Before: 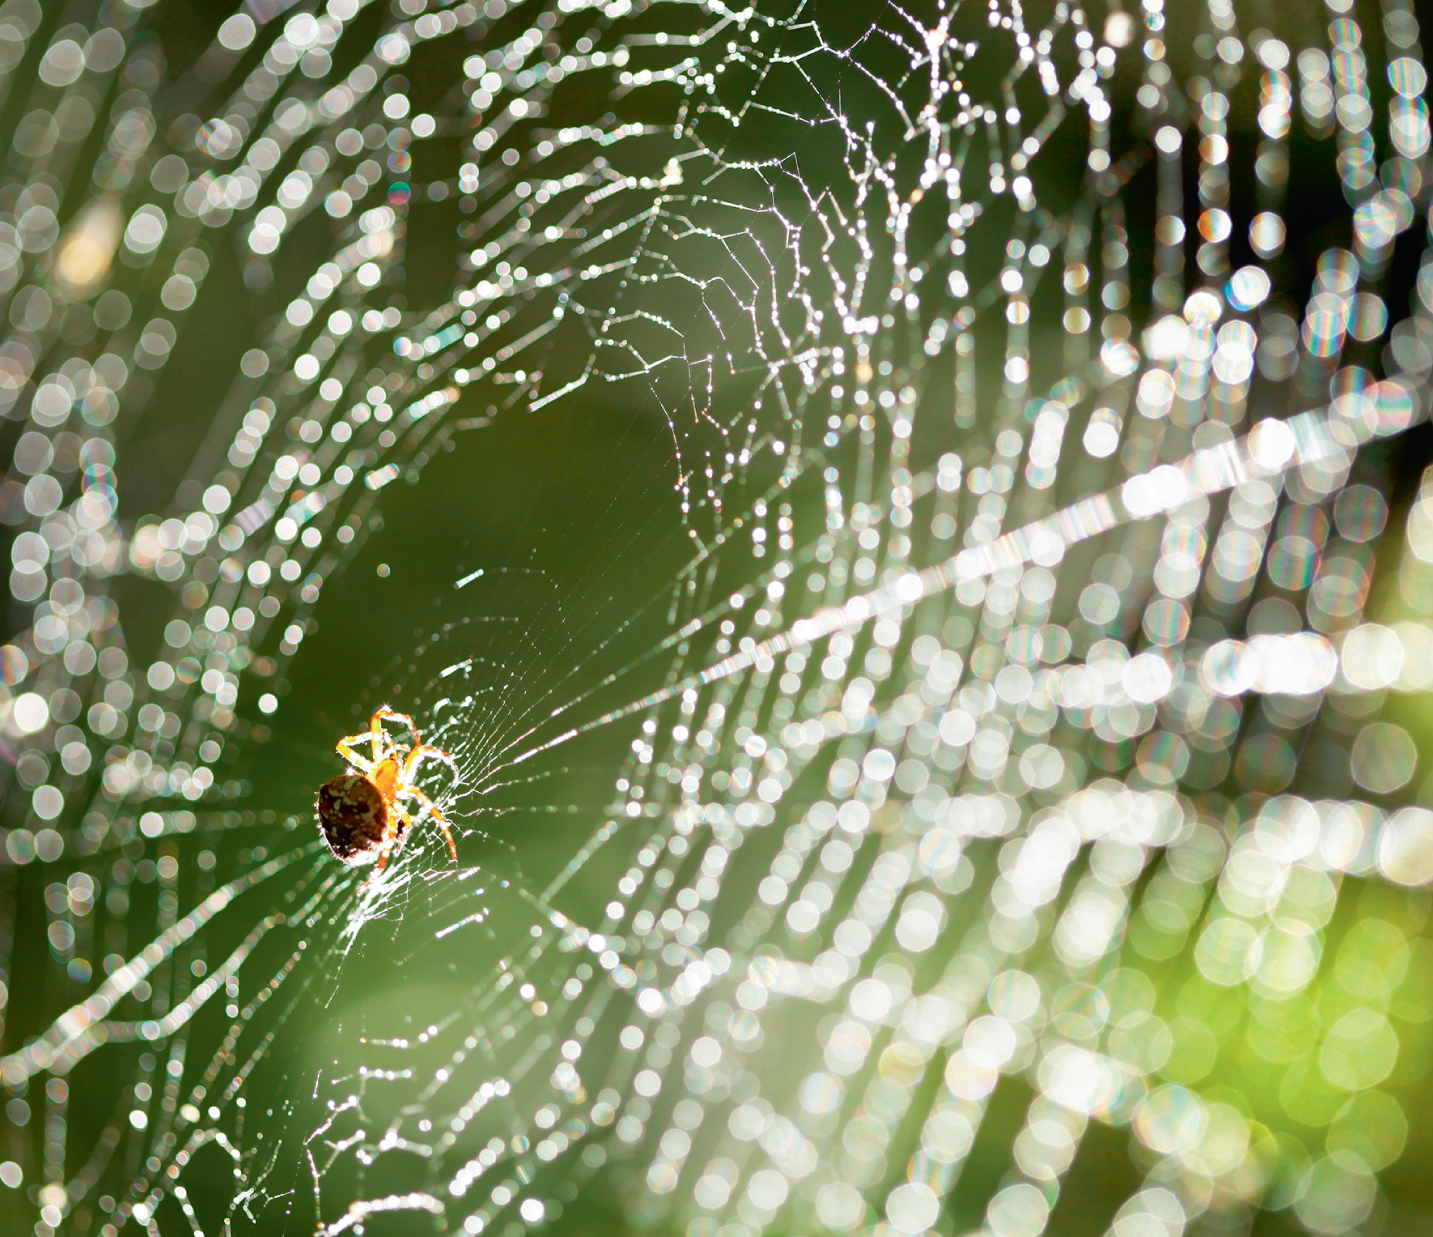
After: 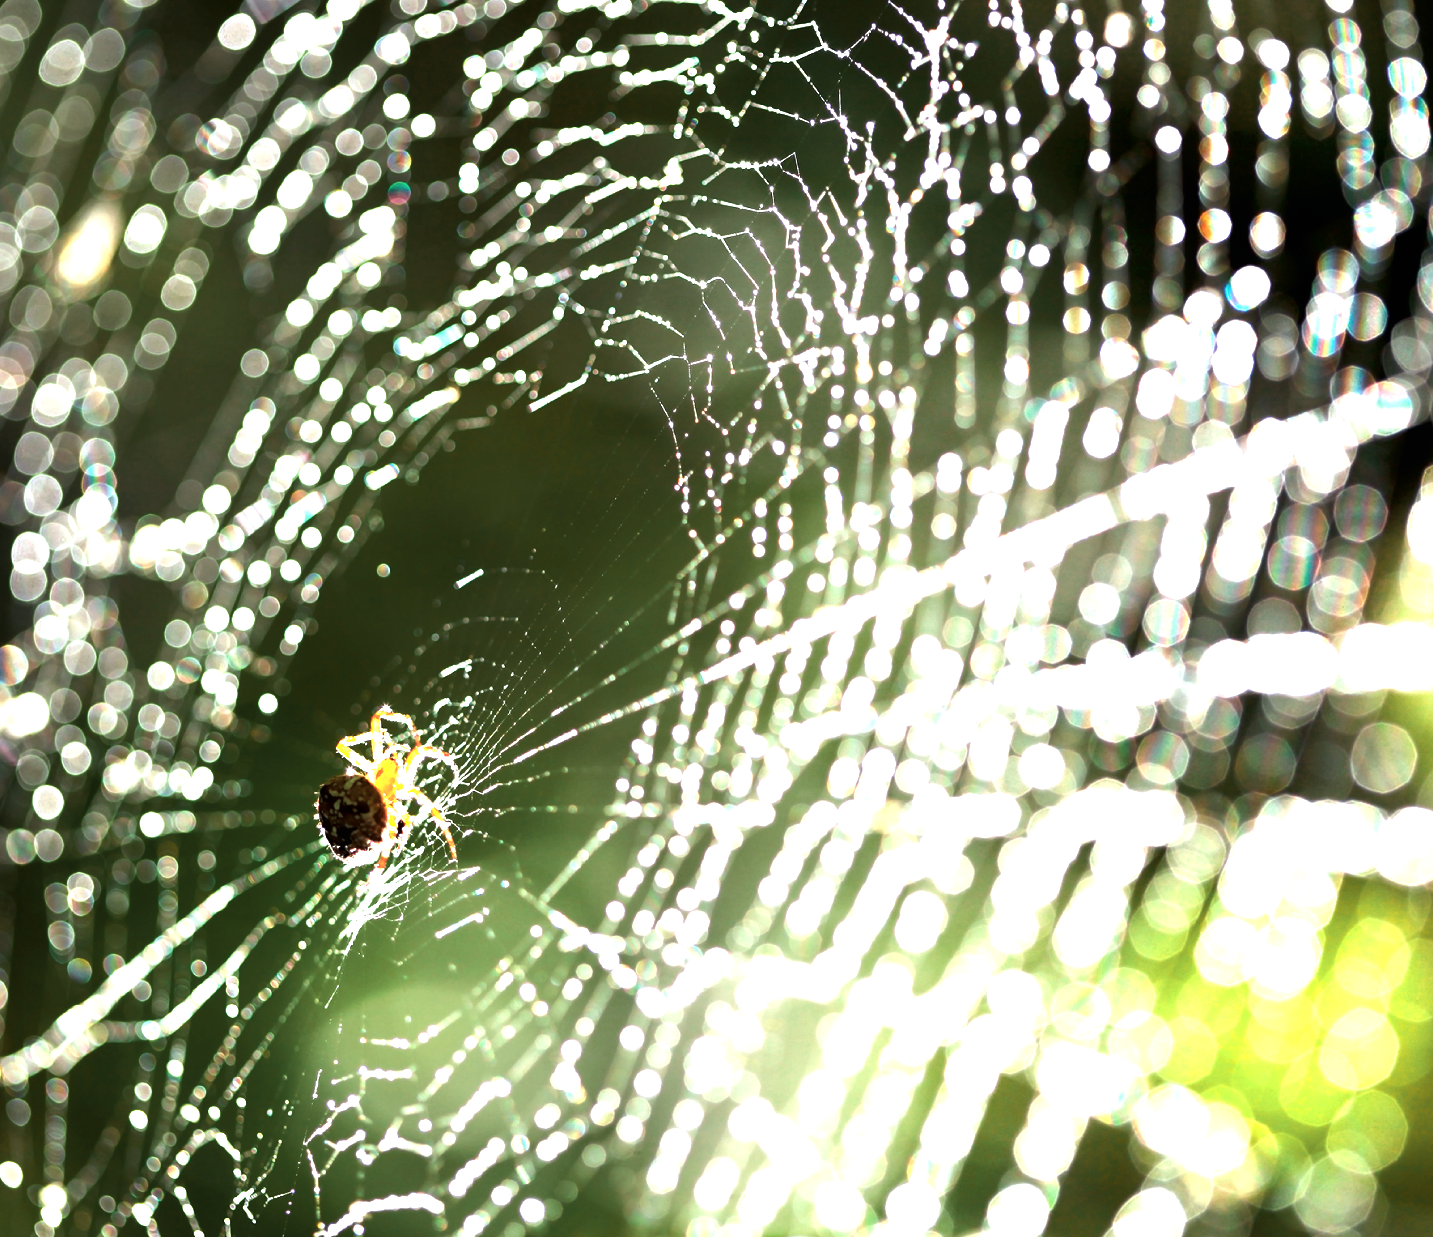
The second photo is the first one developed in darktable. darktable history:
exposure: black level correction 0, exposure 1.1 EV, compensate exposure bias true, compensate highlight preservation false
levels: levels [0, 0.618, 1]
